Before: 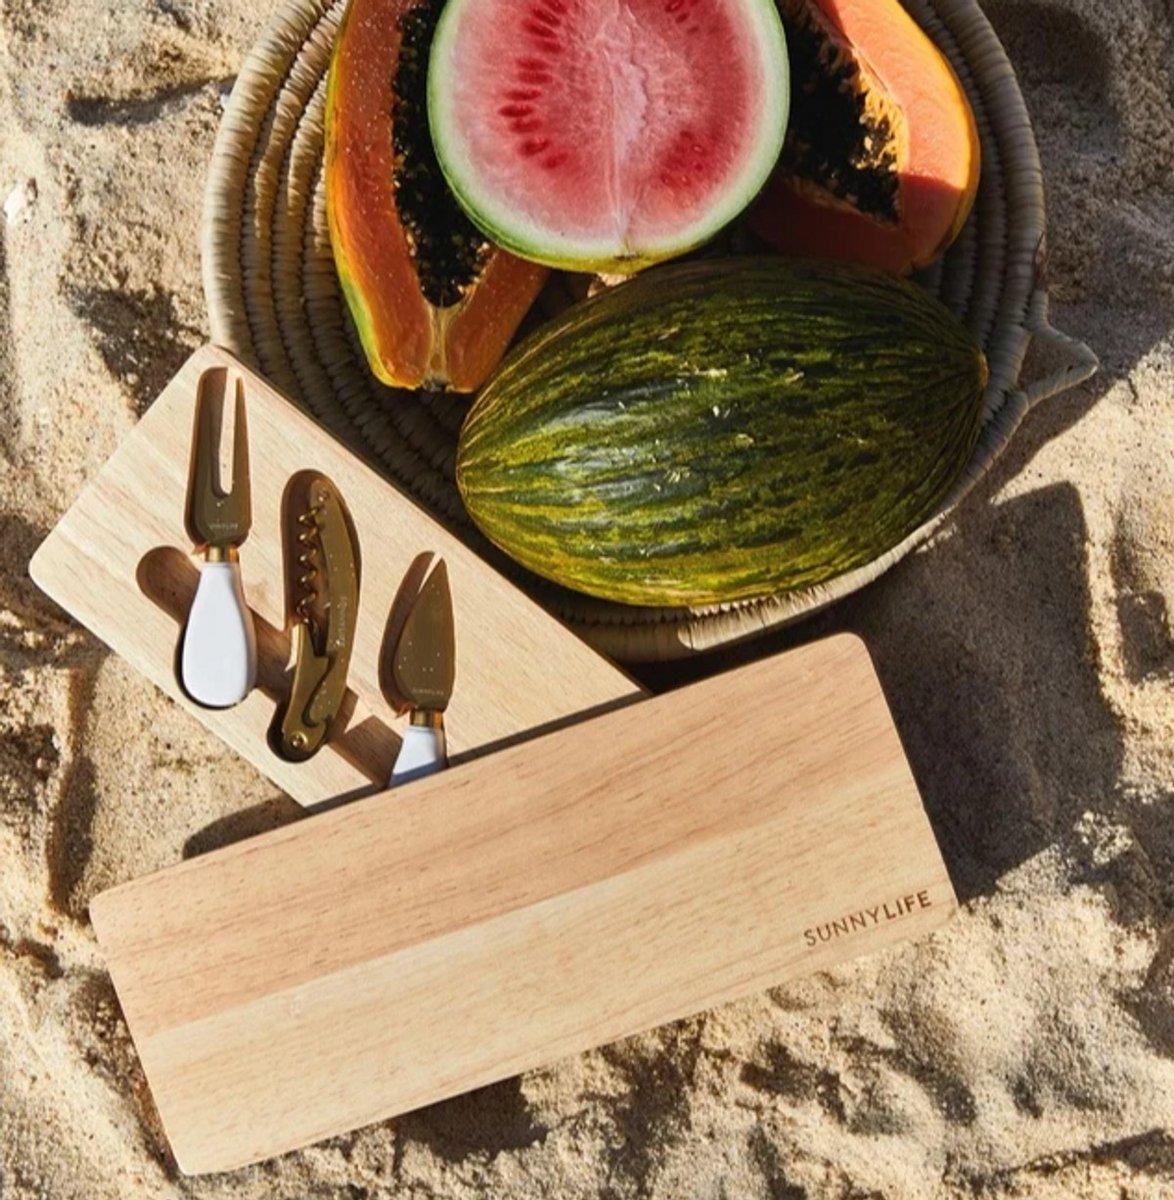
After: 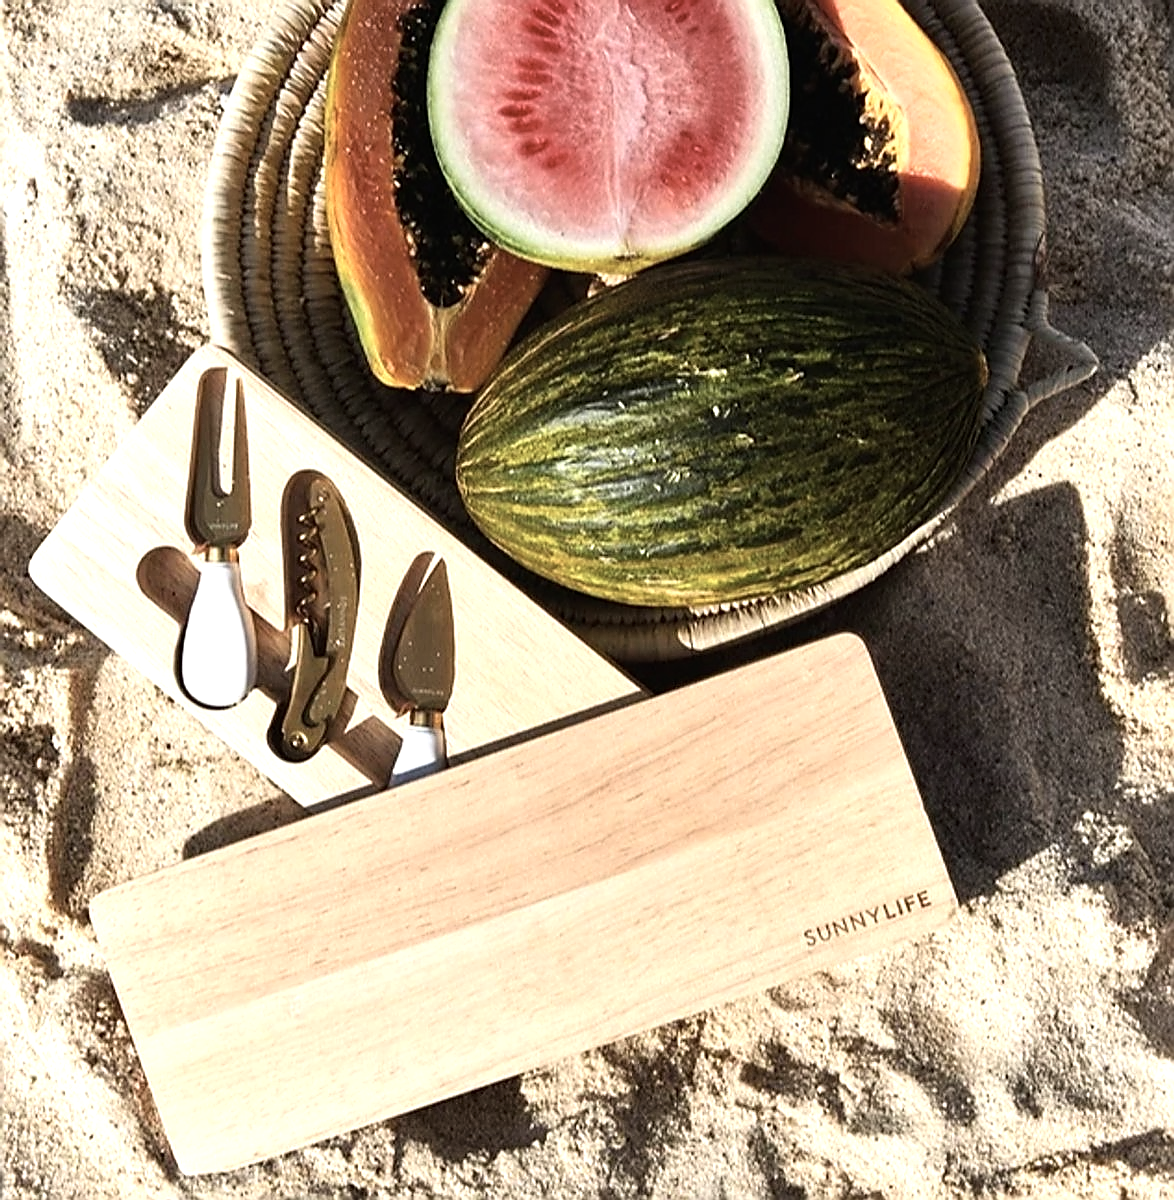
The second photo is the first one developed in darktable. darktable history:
contrast brightness saturation: contrast 0.096, saturation -0.283
sharpen: radius 1.363, amount 1.242, threshold 0.629
tone equalizer: -8 EV -0.749 EV, -7 EV -0.688 EV, -6 EV -0.618 EV, -5 EV -0.407 EV, -3 EV 0.399 EV, -2 EV 0.6 EV, -1 EV 0.686 EV, +0 EV 0.72 EV
